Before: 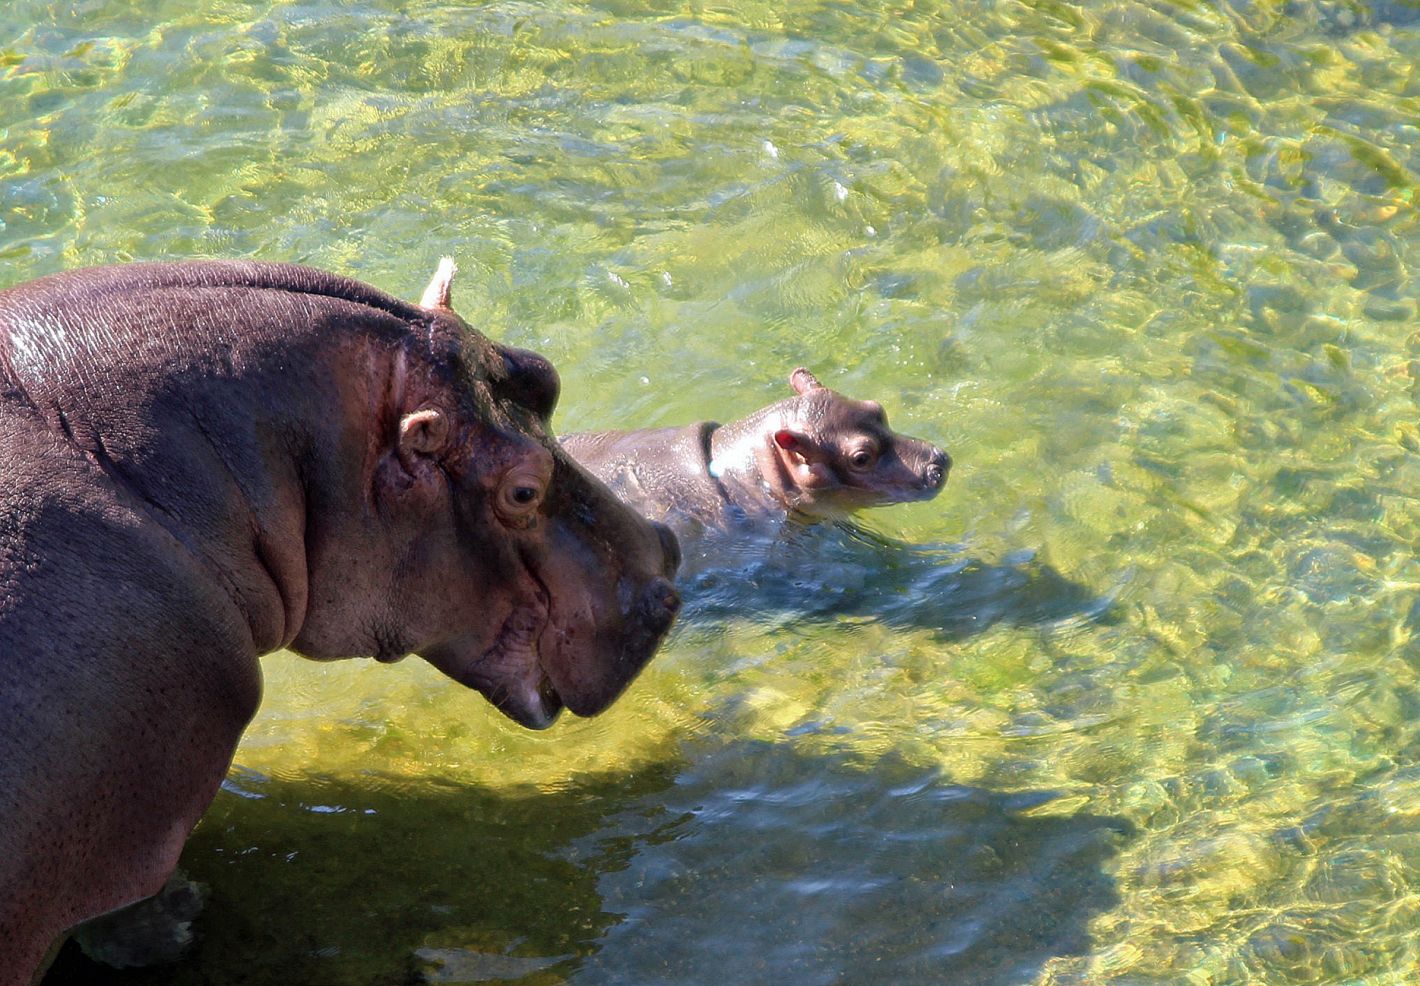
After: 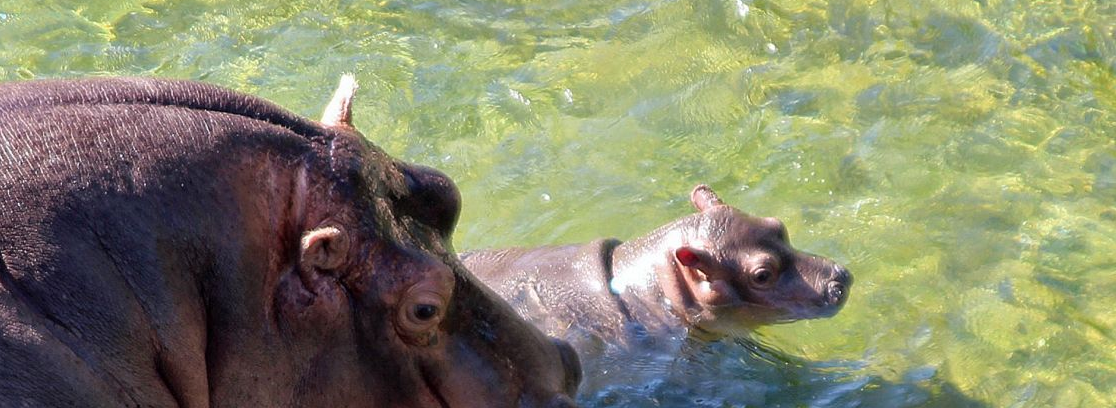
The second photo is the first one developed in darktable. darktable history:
crop: left 7.013%, top 18.56%, right 14.328%, bottom 39.97%
